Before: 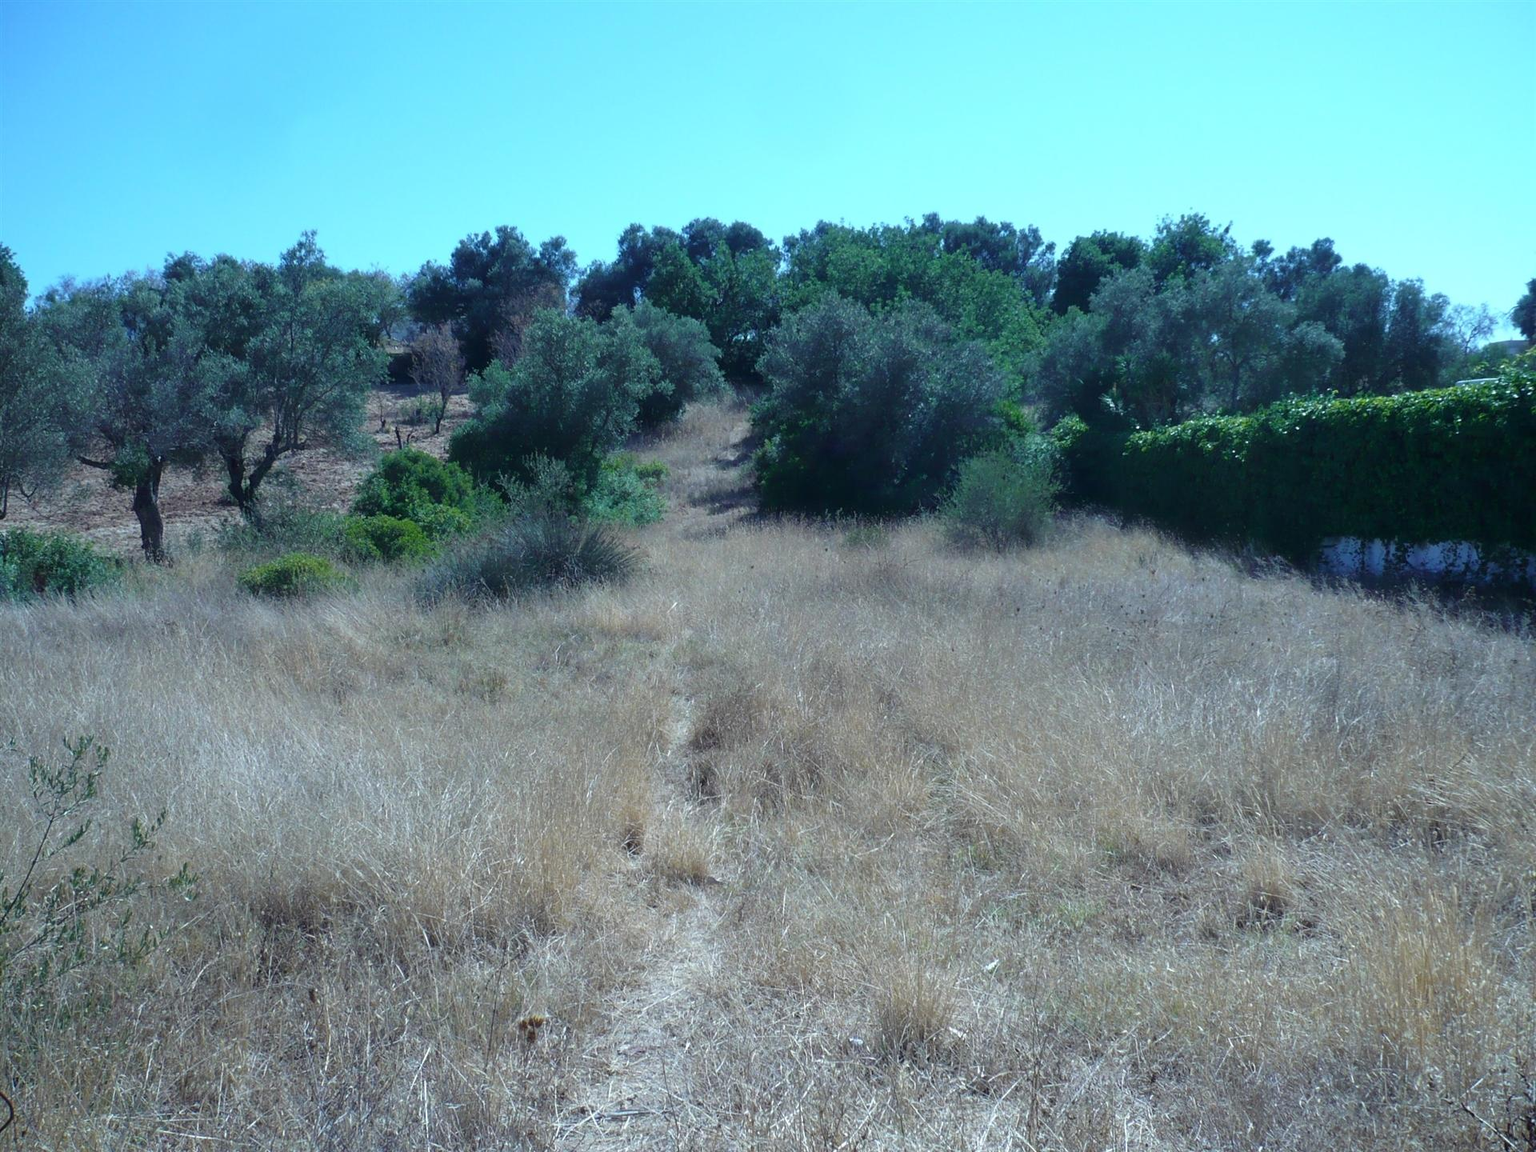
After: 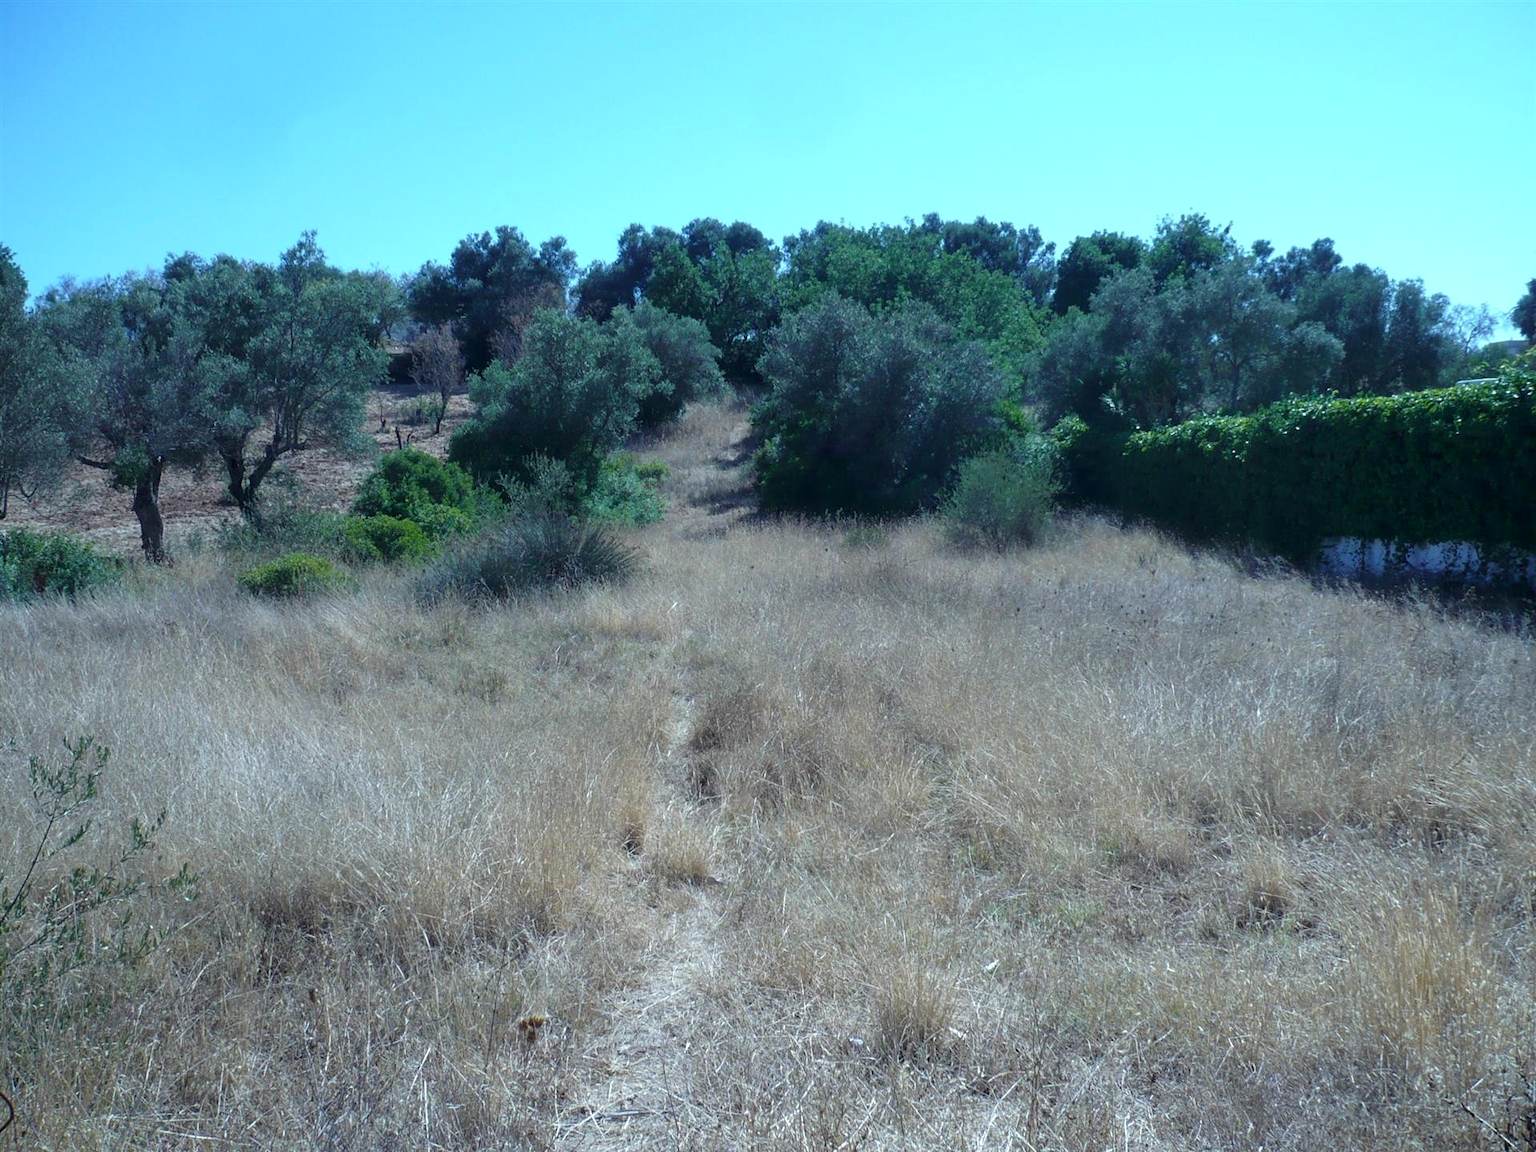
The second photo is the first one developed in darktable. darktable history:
local contrast: highlights 103%, shadows 100%, detail 119%, midtone range 0.2
